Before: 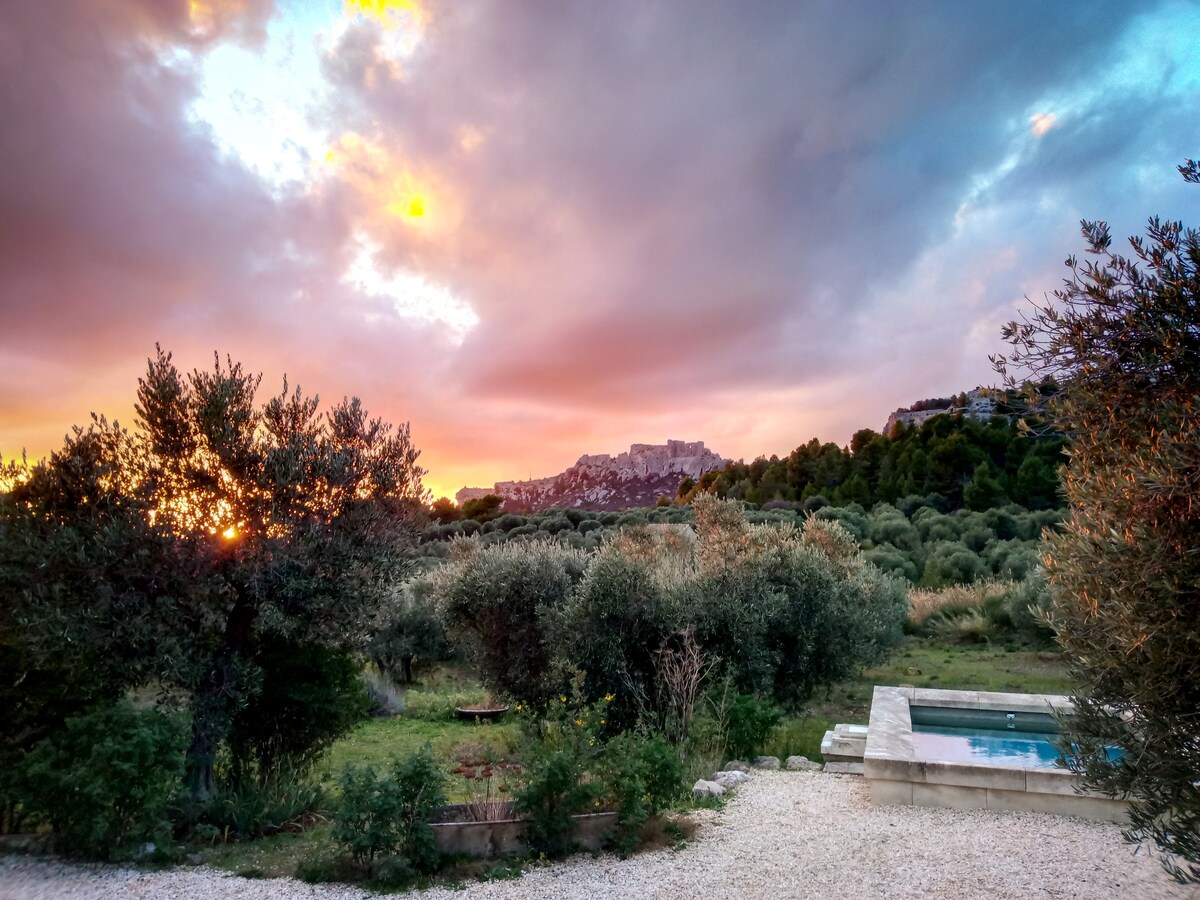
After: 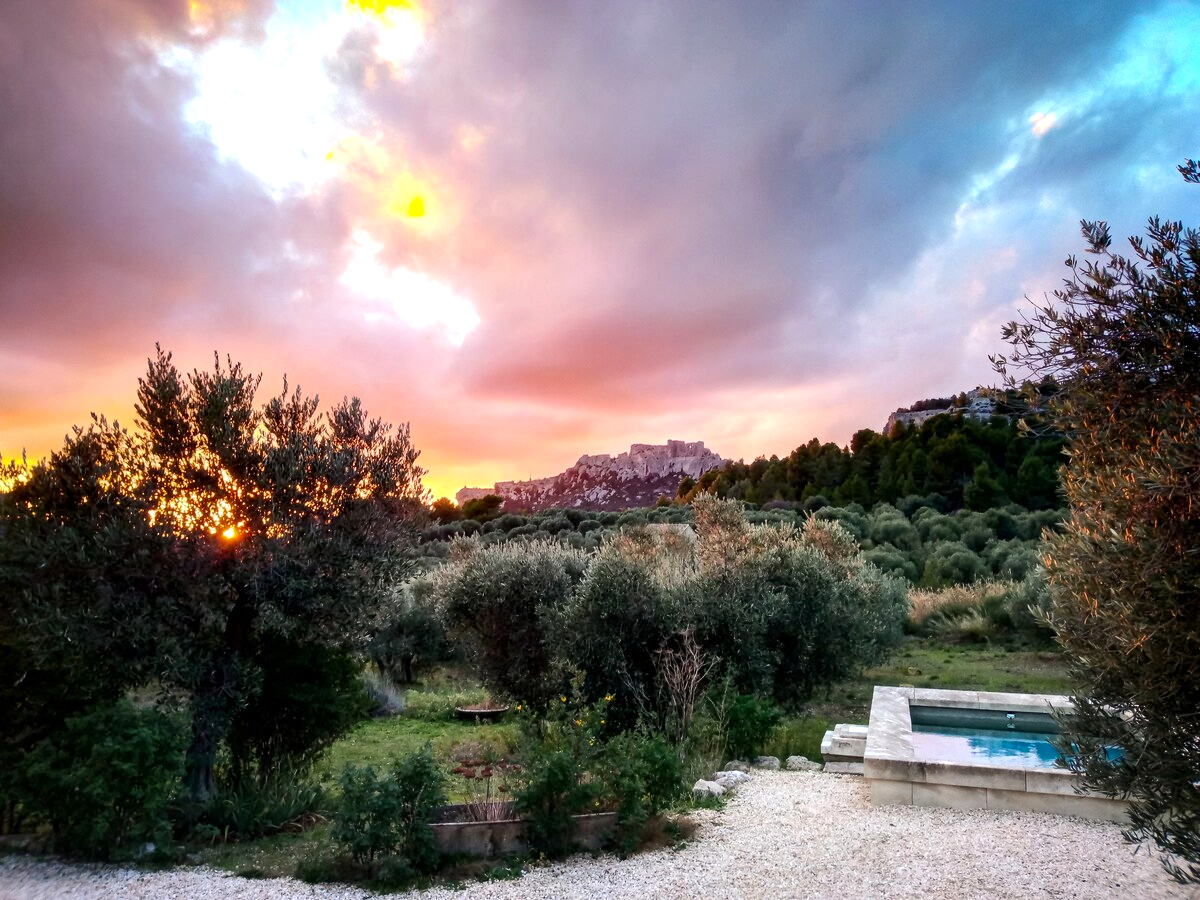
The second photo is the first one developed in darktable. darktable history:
vibrance: vibrance 67%
tone equalizer: -8 EV -0.417 EV, -7 EV -0.389 EV, -6 EV -0.333 EV, -5 EV -0.222 EV, -3 EV 0.222 EV, -2 EV 0.333 EV, -1 EV 0.389 EV, +0 EV 0.417 EV, edges refinement/feathering 500, mask exposure compensation -1.57 EV, preserve details no
